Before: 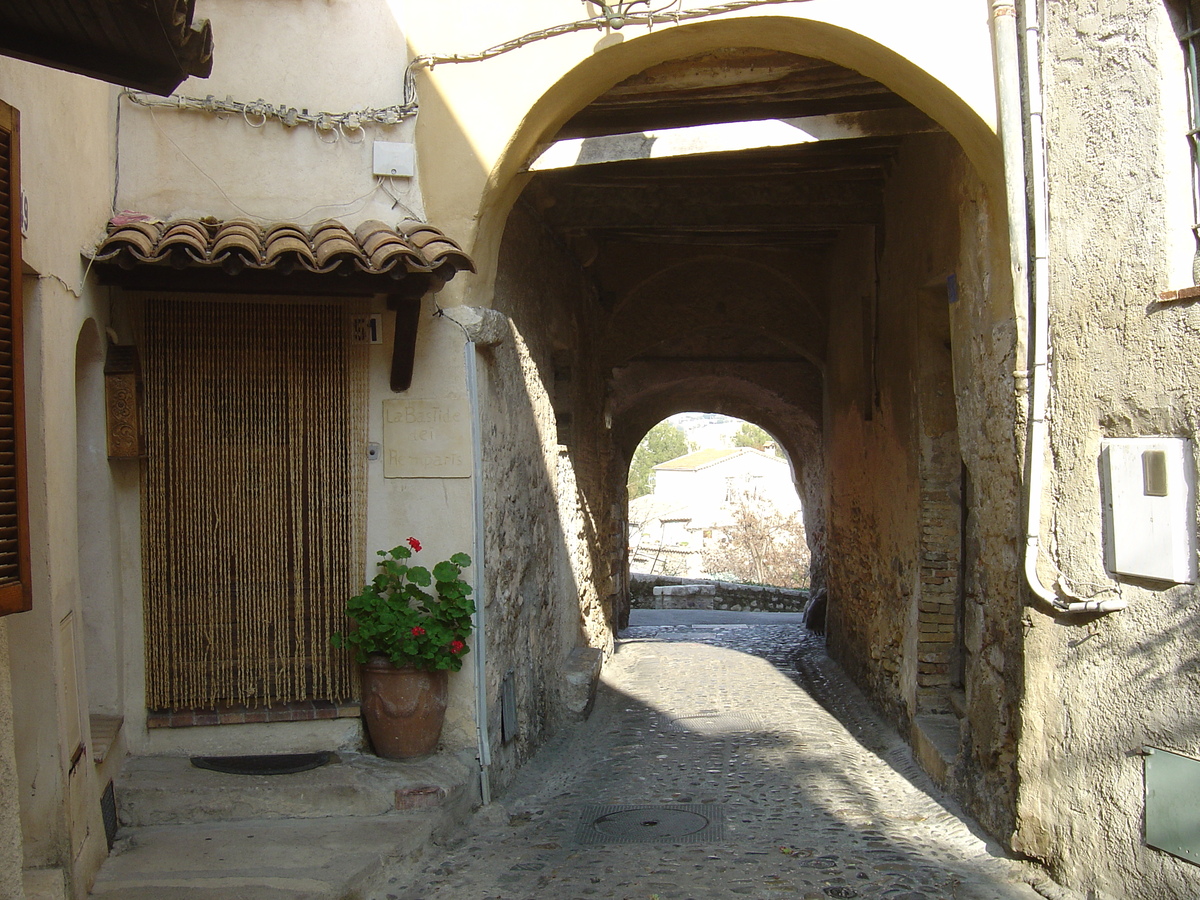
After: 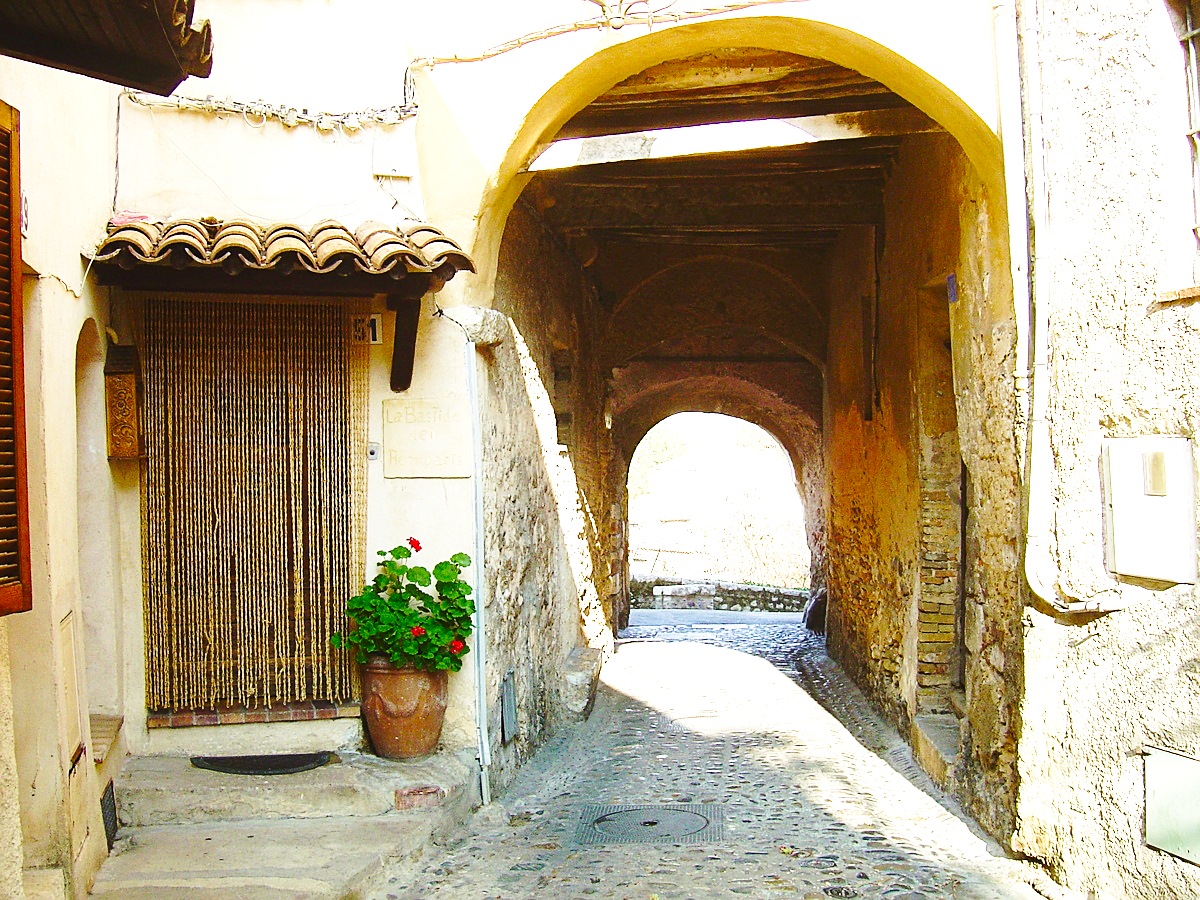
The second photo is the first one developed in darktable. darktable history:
velvia: on, module defaults
exposure: black level correction 0, exposure 1.097 EV, compensate highlight preservation false
color balance rgb: highlights gain › luminance 5.56%, highlights gain › chroma 1.268%, highlights gain › hue 89.09°, linear chroma grading › global chroma 0.361%, perceptual saturation grading › global saturation 43.849%, perceptual saturation grading › highlights -50.11%, perceptual saturation grading › shadows 30.687%
base curve: curves: ch0 [(0, 0) (0.036, 0.037) (0.121, 0.228) (0.46, 0.76) (0.859, 0.983) (1, 1)], preserve colors none
sharpen: on, module defaults
